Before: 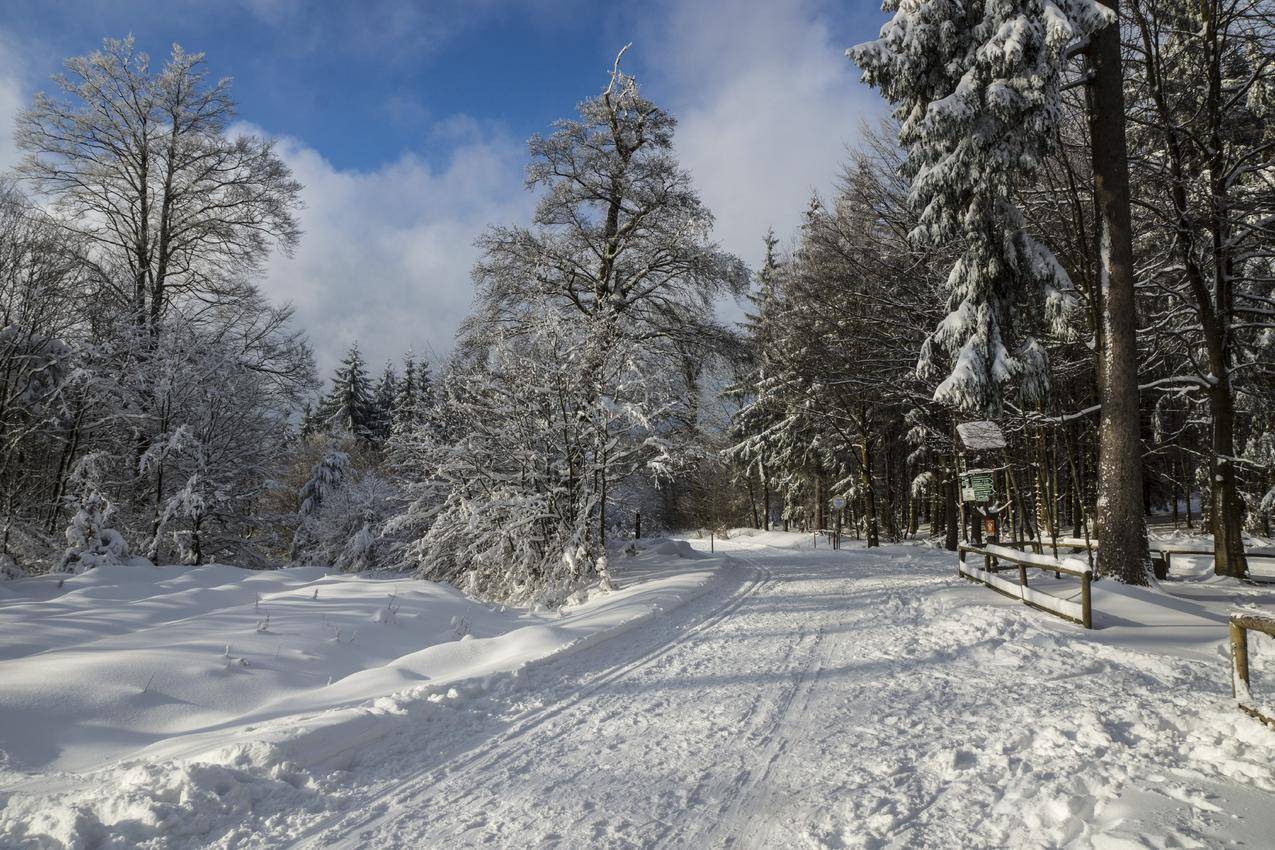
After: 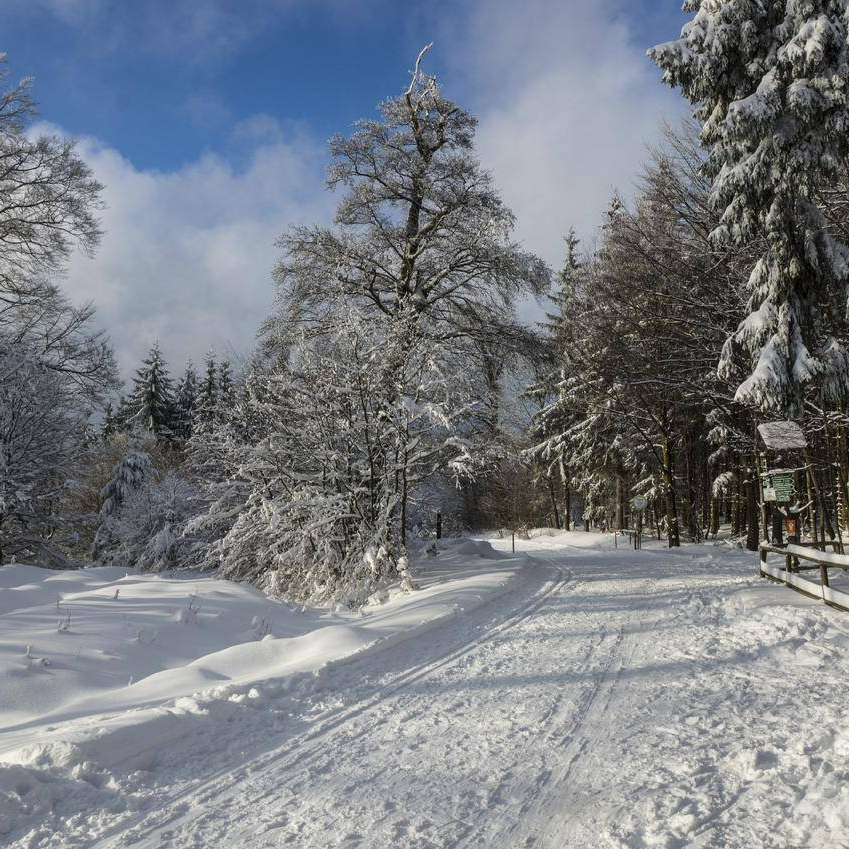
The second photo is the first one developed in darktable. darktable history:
crop and rotate: left 15.754%, right 17.579%
color balance rgb: global vibrance -1%, saturation formula JzAzBz (2021)
